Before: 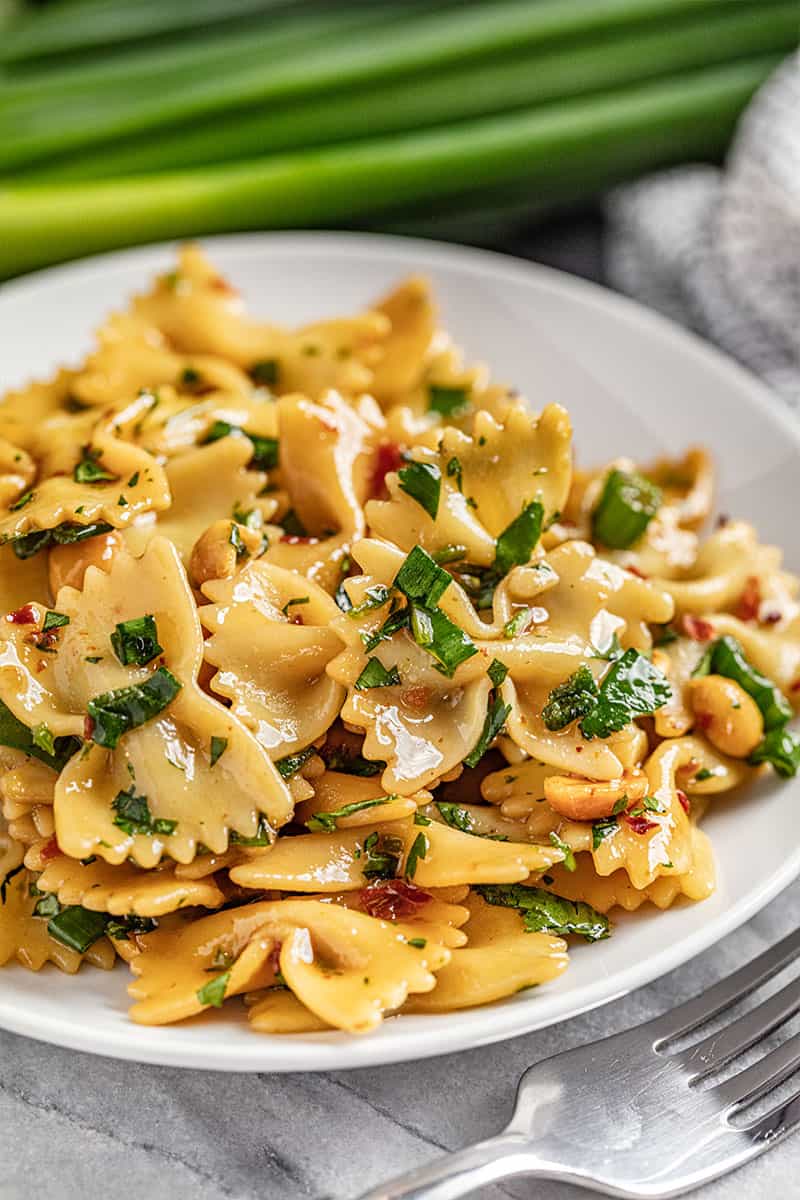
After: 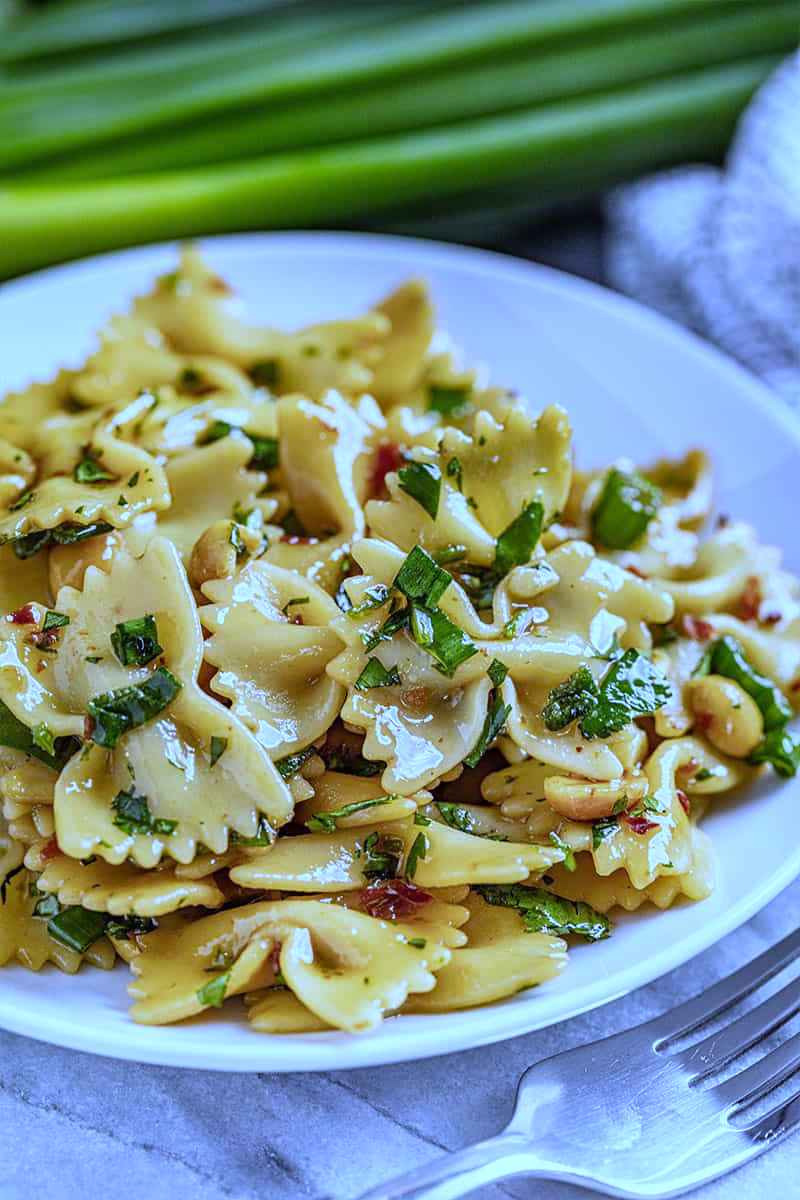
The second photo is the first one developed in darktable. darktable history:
white balance: red 0.766, blue 1.537
tone equalizer: on, module defaults
